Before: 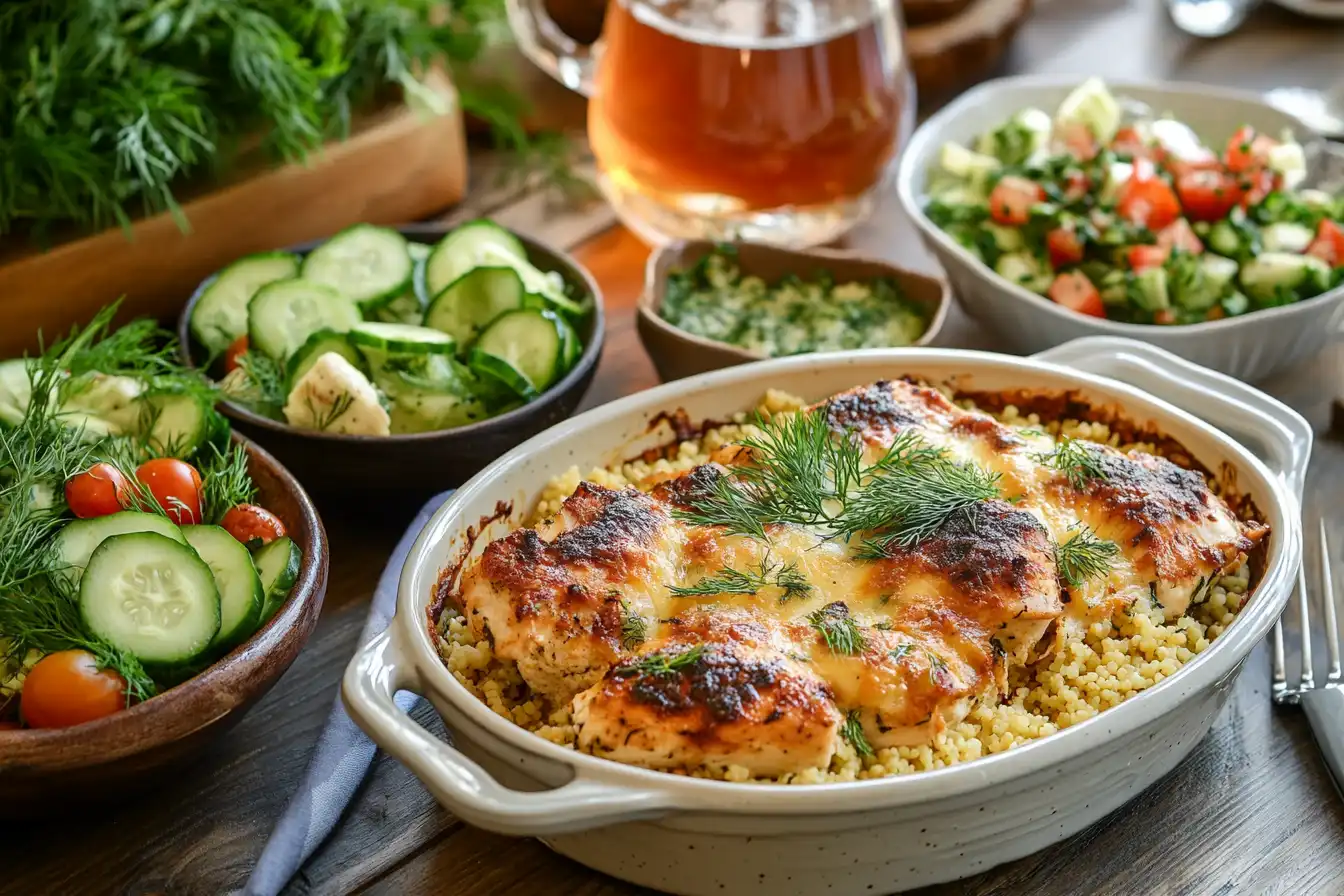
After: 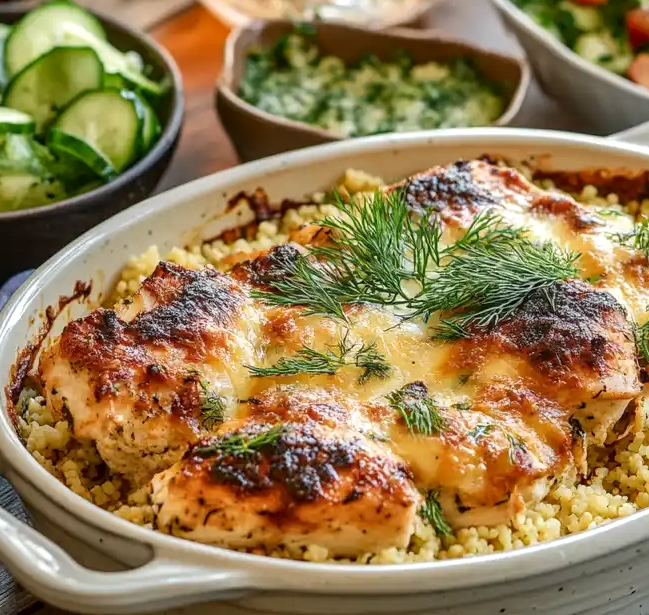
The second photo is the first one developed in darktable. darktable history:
local contrast: on, module defaults
crop: left 31.379%, top 24.658%, right 20.326%, bottom 6.628%
shadows and highlights: radius 264.75, soften with gaussian
